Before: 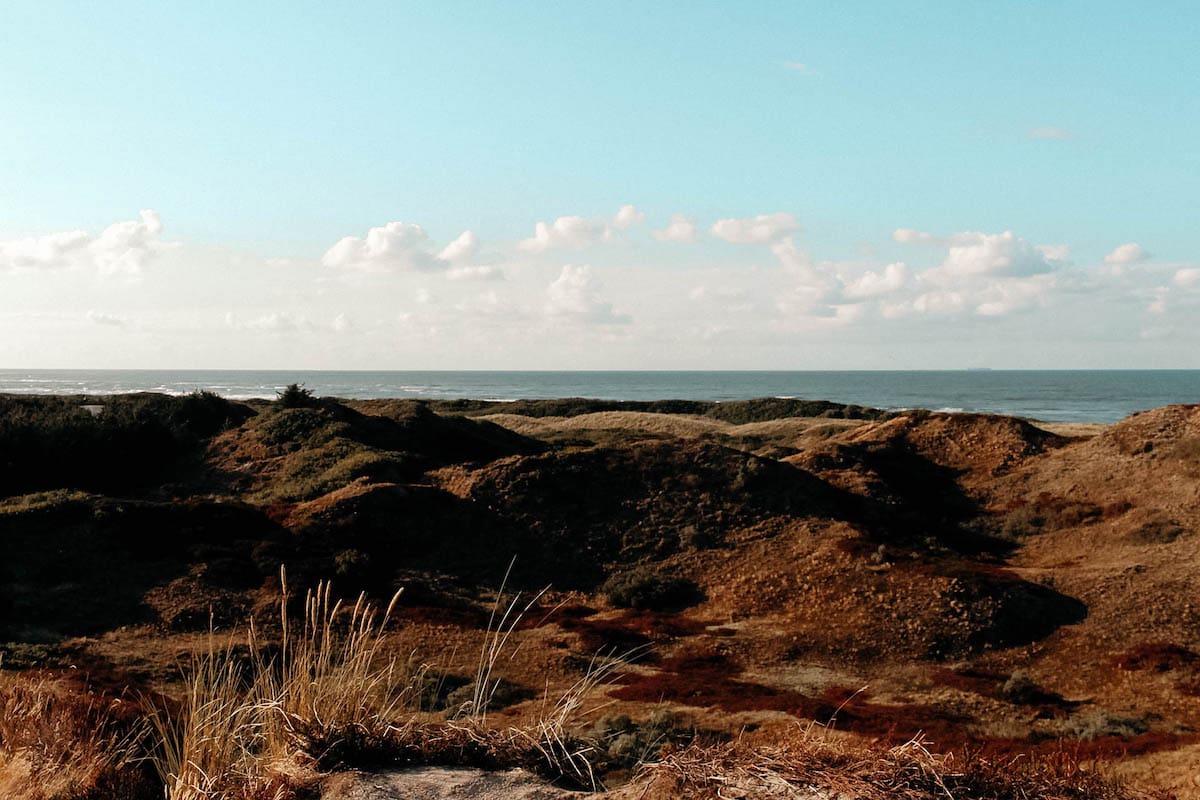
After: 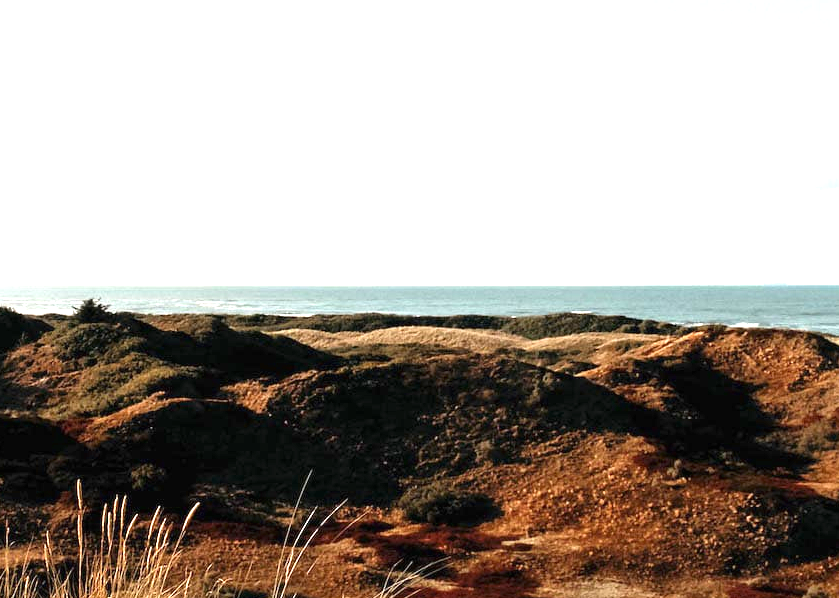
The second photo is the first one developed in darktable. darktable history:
crop and rotate: left 17.046%, top 10.659%, right 12.989%, bottom 14.553%
exposure: black level correction 0, exposure 1.4 EV, compensate highlight preservation false
